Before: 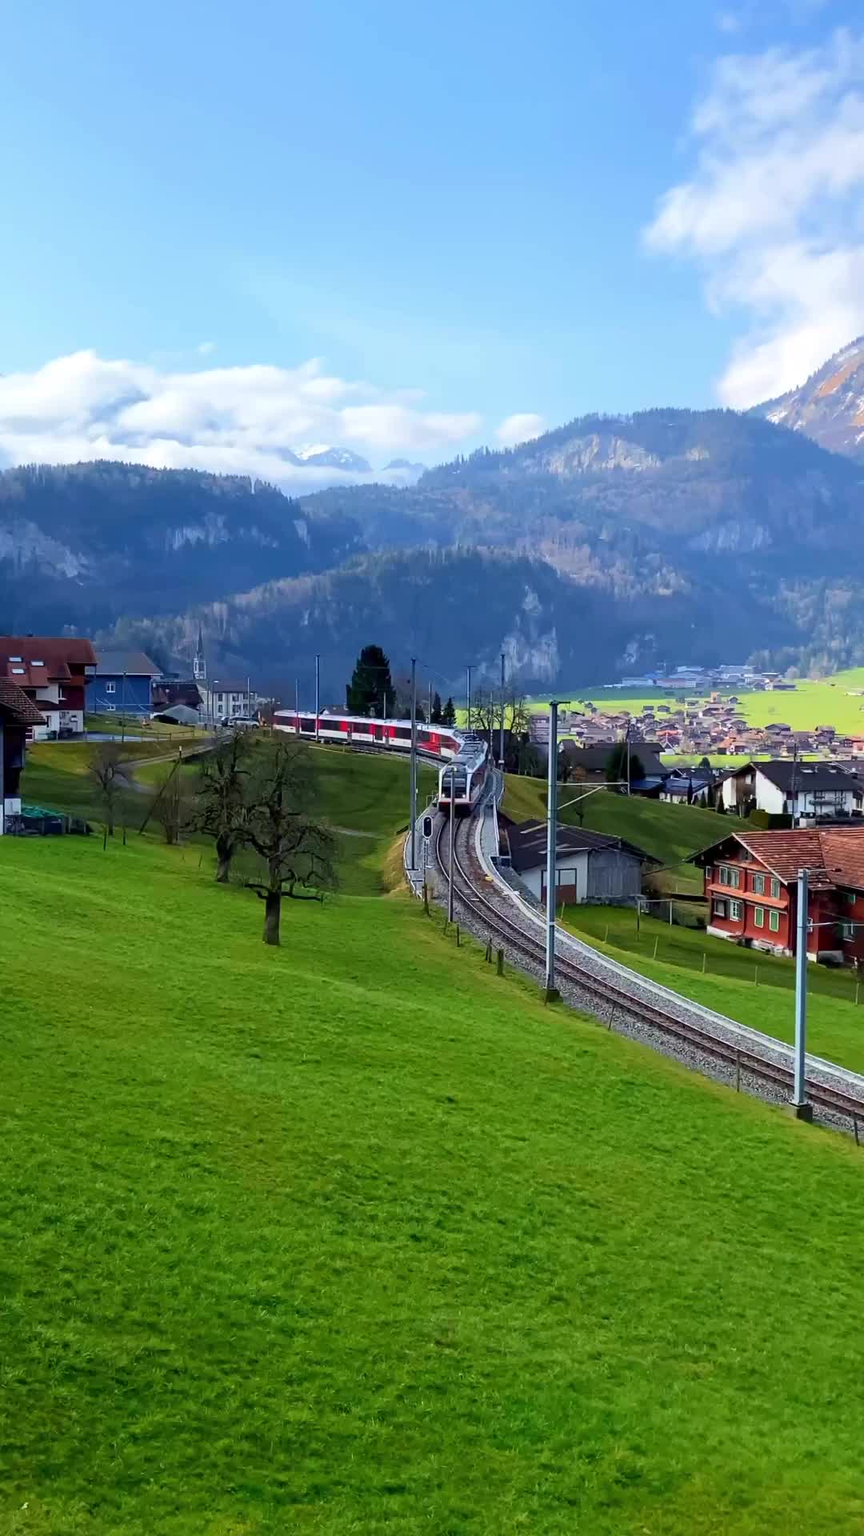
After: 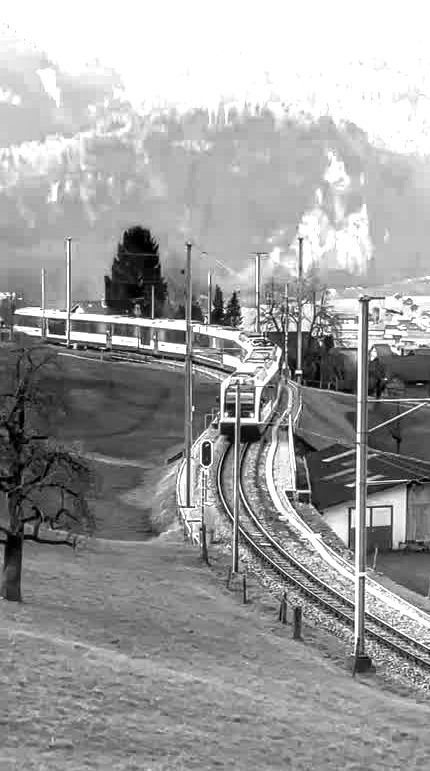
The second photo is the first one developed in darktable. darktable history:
crop: left 30.379%, top 30.213%, right 29.754%, bottom 29.627%
shadows and highlights: shadows 0.781, highlights 38.59
color zones: curves: ch0 [(0, 0.613) (0.01, 0.613) (0.245, 0.448) (0.498, 0.529) (0.642, 0.665) (0.879, 0.777) (0.99, 0.613)]; ch1 [(0, 0) (0.143, 0) (0.286, 0) (0.429, 0) (0.571, 0) (0.714, 0) (0.857, 0)]
tone equalizer: -8 EV -1.07 EV, -7 EV -1.02 EV, -6 EV -0.897 EV, -5 EV -0.56 EV, -3 EV 0.551 EV, -2 EV 0.89 EV, -1 EV 1.01 EV, +0 EV 1.06 EV, smoothing diameter 24.88%, edges refinement/feathering 8.73, preserve details guided filter
local contrast: highlights 0%, shadows 7%, detail 133%
